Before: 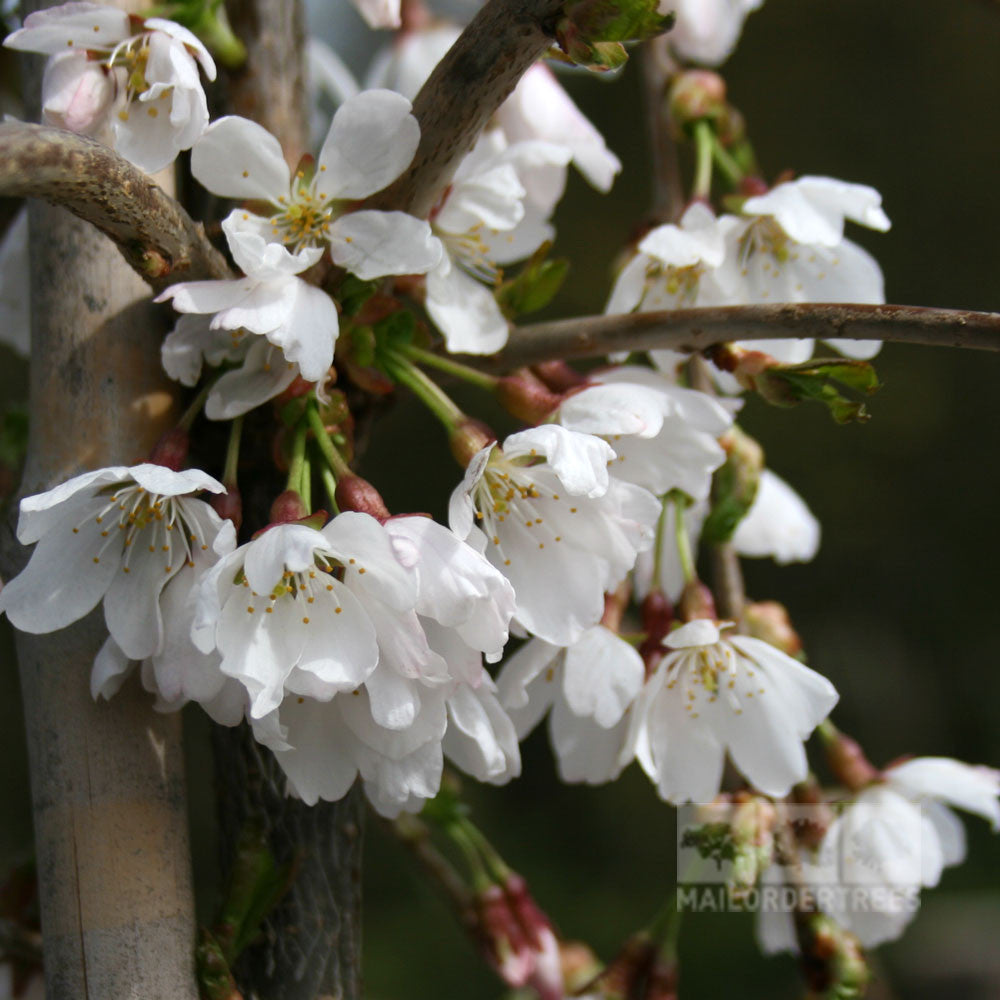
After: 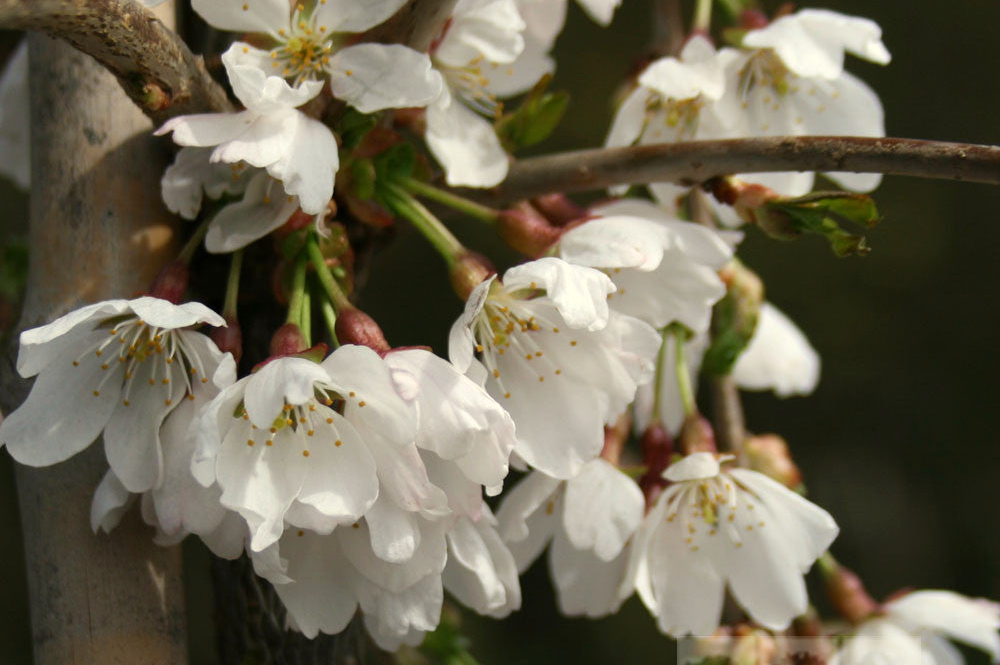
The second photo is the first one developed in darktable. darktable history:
crop: top 16.727%, bottom 16.727%
exposure: compensate highlight preservation false
white balance: red 1.029, blue 0.92
